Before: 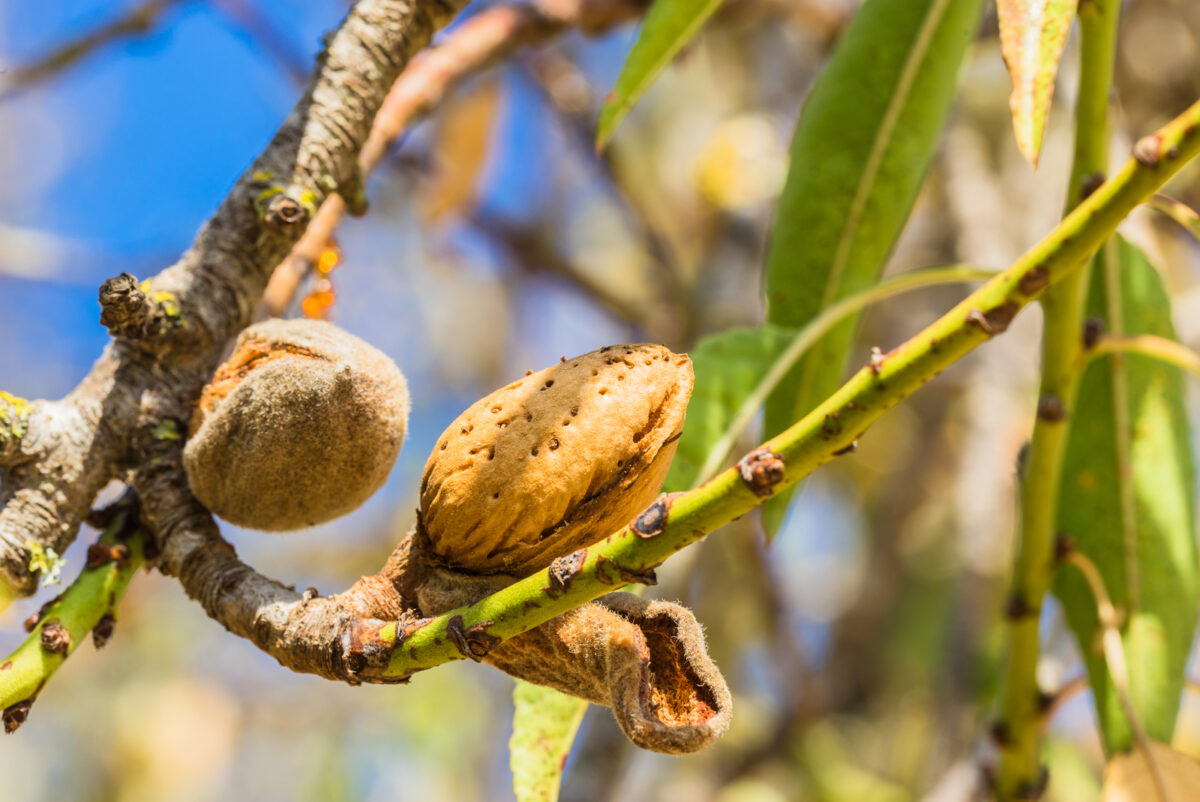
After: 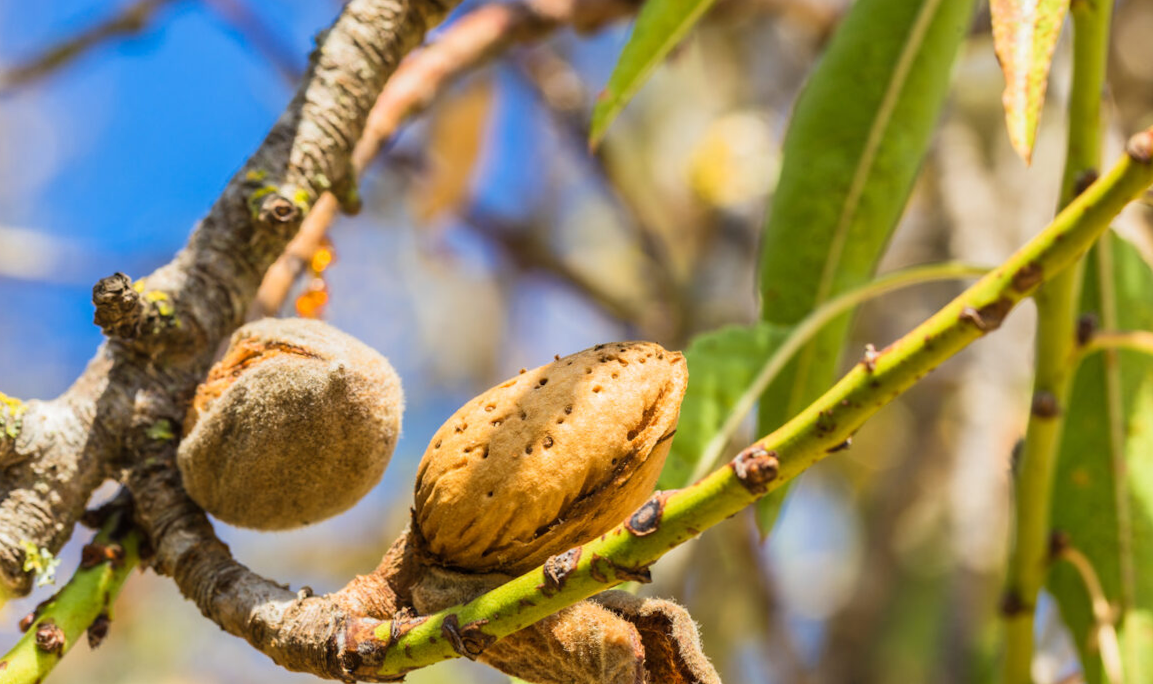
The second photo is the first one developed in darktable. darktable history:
contrast equalizer: y [[0.5 ×6], [0.5 ×6], [0.5, 0.5, 0.501, 0.545, 0.707, 0.863], [0 ×6], [0 ×6]]
crop and rotate: angle 0.2°, left 0.275%, right 3.127%, bottom 14.18%
